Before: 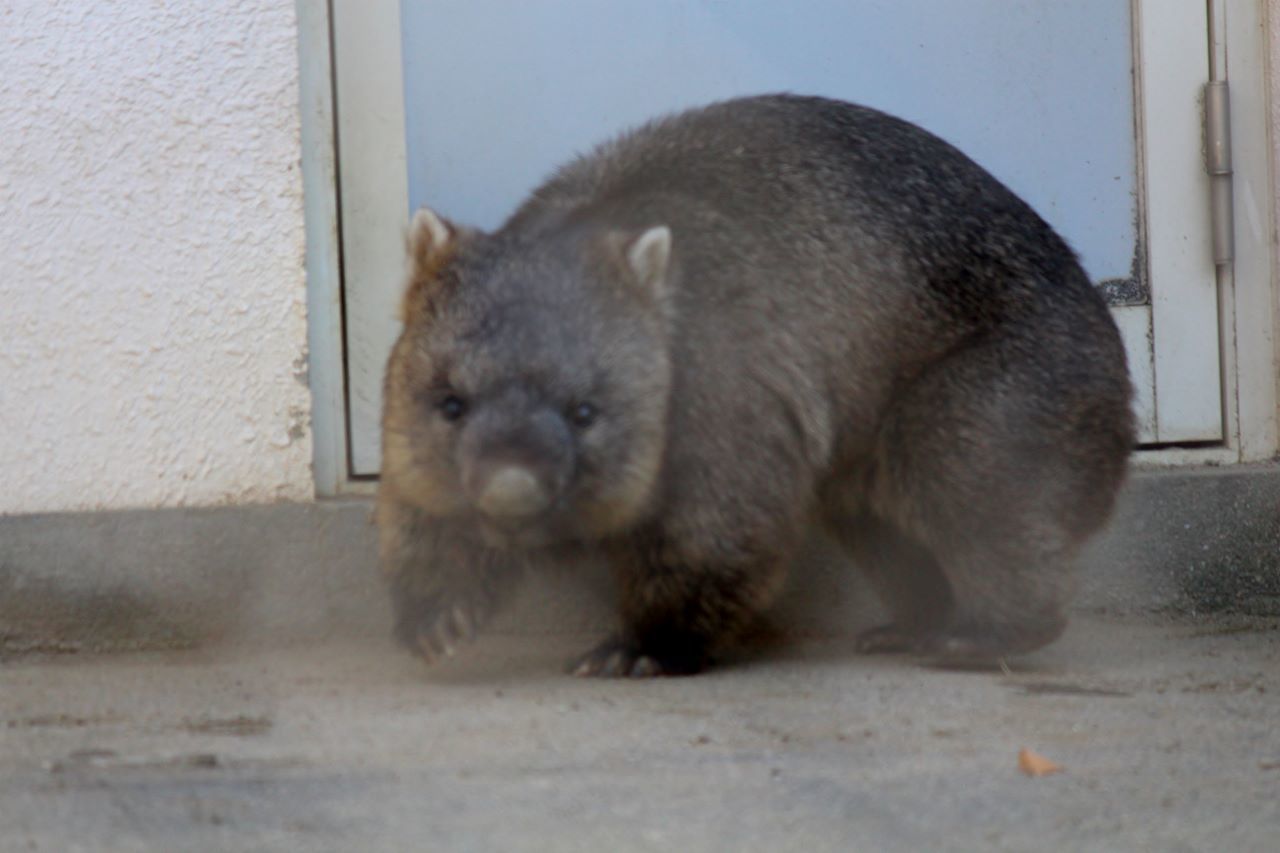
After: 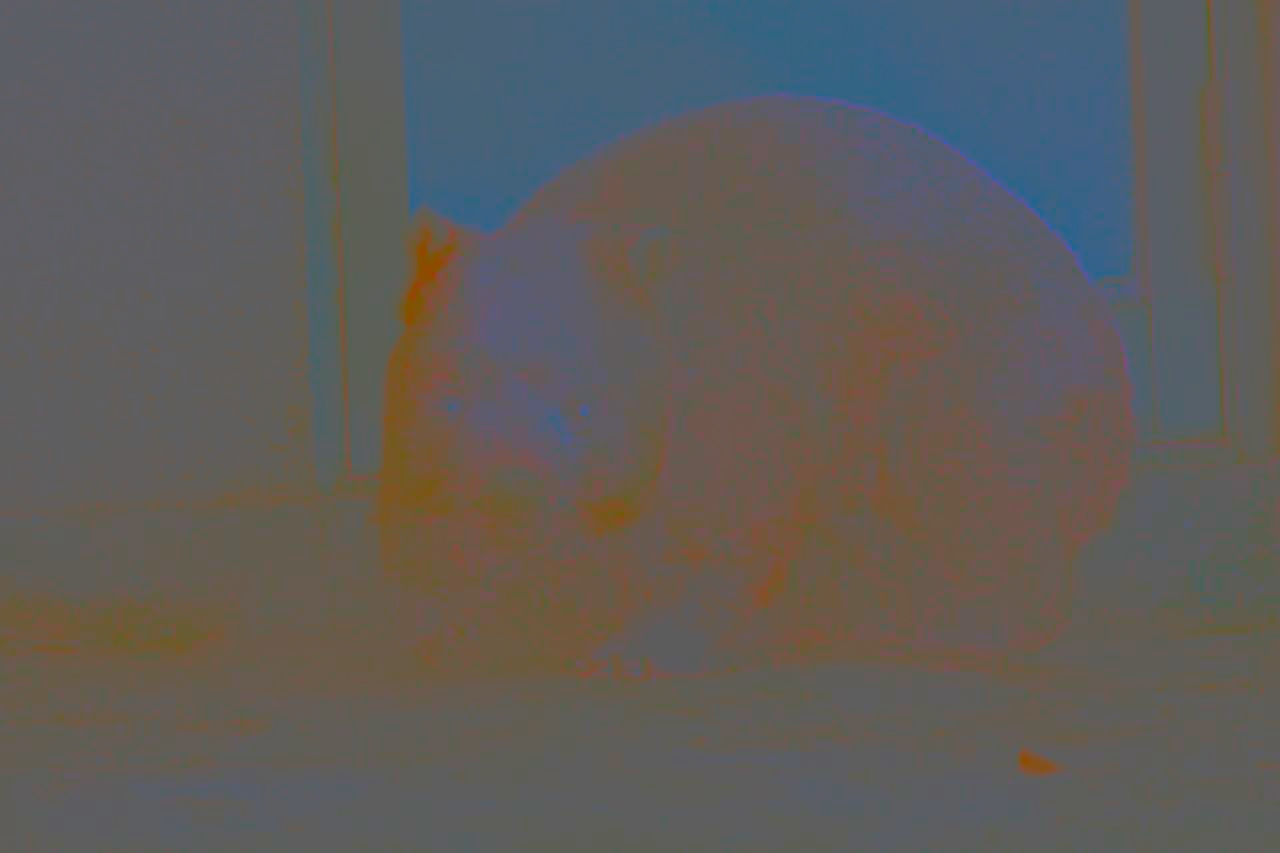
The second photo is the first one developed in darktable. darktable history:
contrast brightness saturation: contrast -0.99, brightness -0.17, saturation 0.75
base curve: curves: ch0 [(0, 0) (0.028, 0.03) (0.121, 0.232) (0.46, 0.748) (0.859, 0.968) (1, 1)], preserve colors none
